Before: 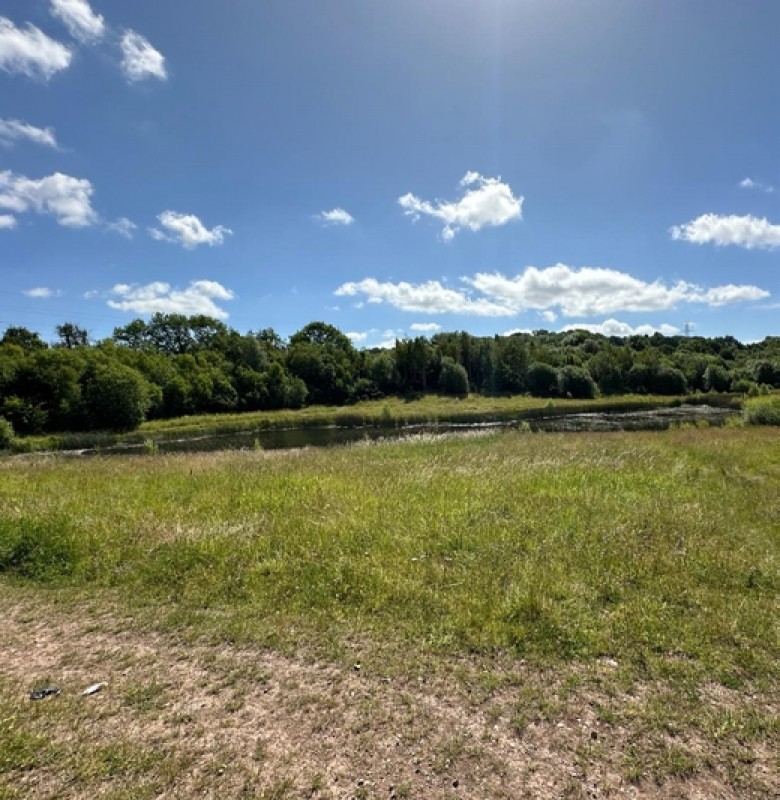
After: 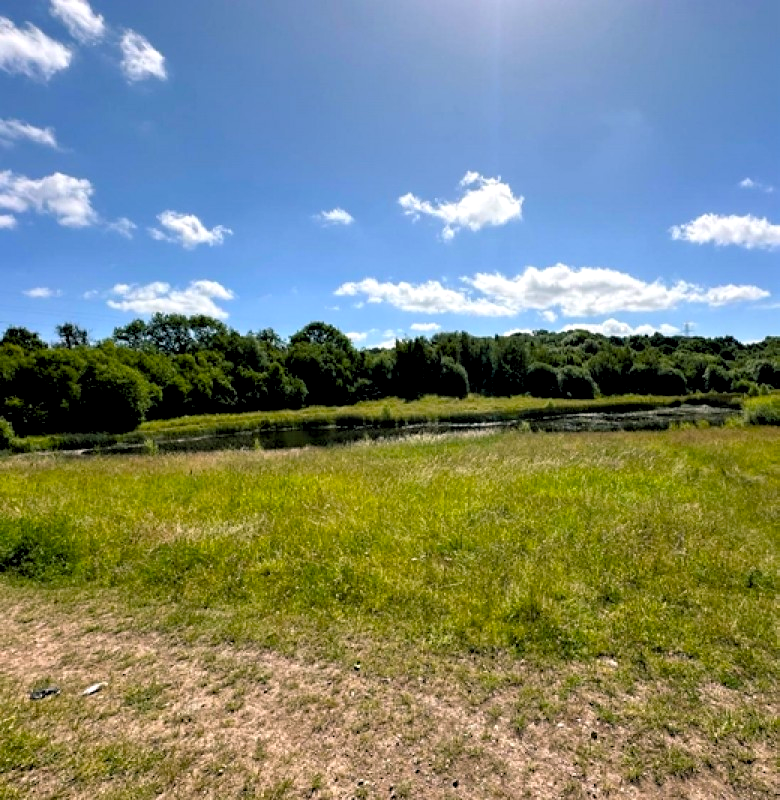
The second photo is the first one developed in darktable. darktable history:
color correction: highlights a* -2.68, highlights b* 2.57
color balance rgb: shadows lift › chroma 2%, shadows lift › hue 217.2°, power › chroma 0.25%, power › hue 60°, highlights gain › chroma 1.5%, highlights gain › hue 309.6°, global offset › luminance -0.5%, perceptual saturation grading › global saturation 15%, global vibrance 20%
rgb levels: levels [[0.01, 0.419, 0.839], [0, 0.5, 1], [0, 0.5, 1]]
color balance: contrast -0.5%
